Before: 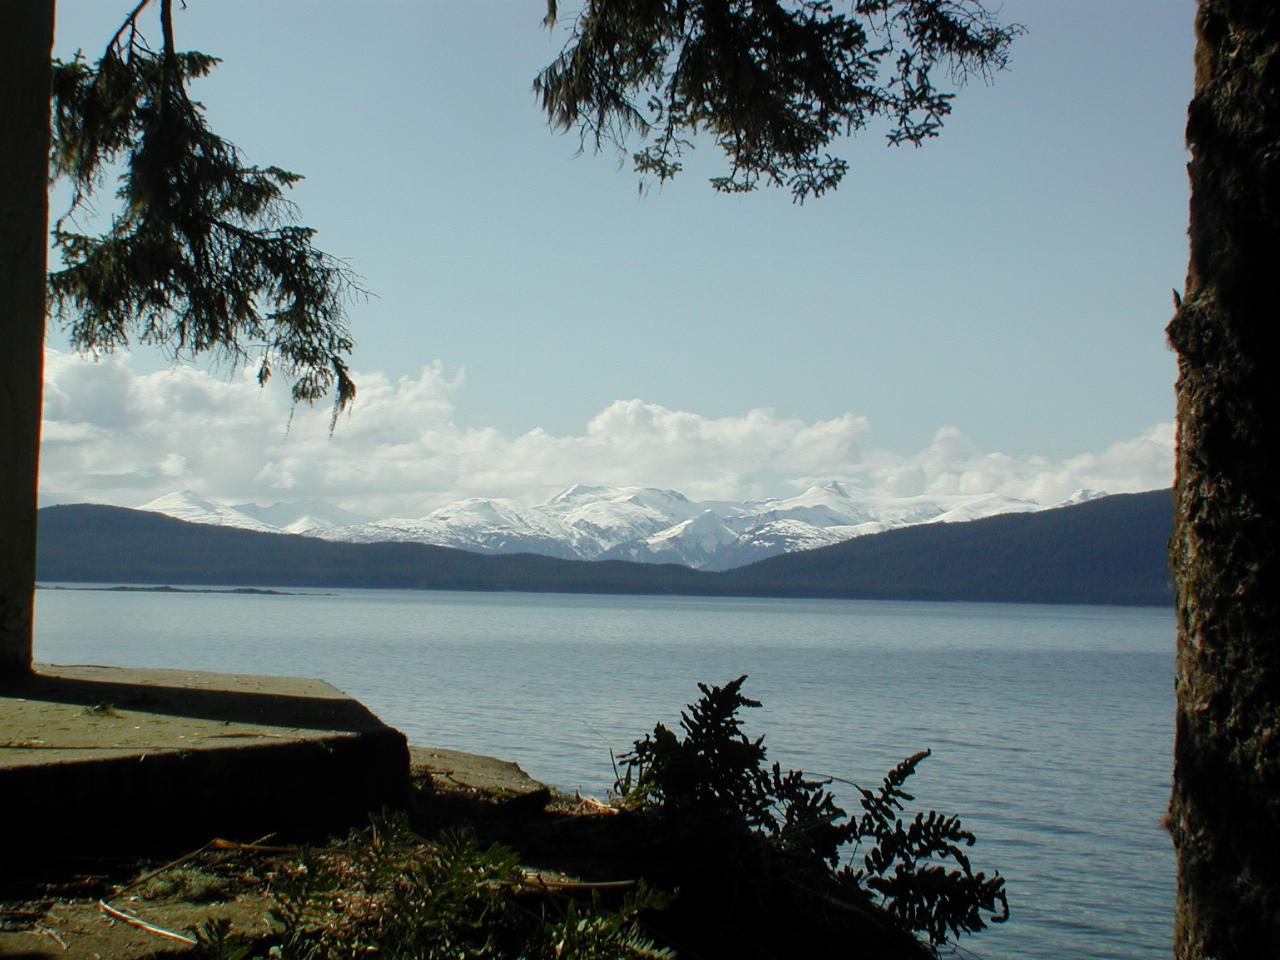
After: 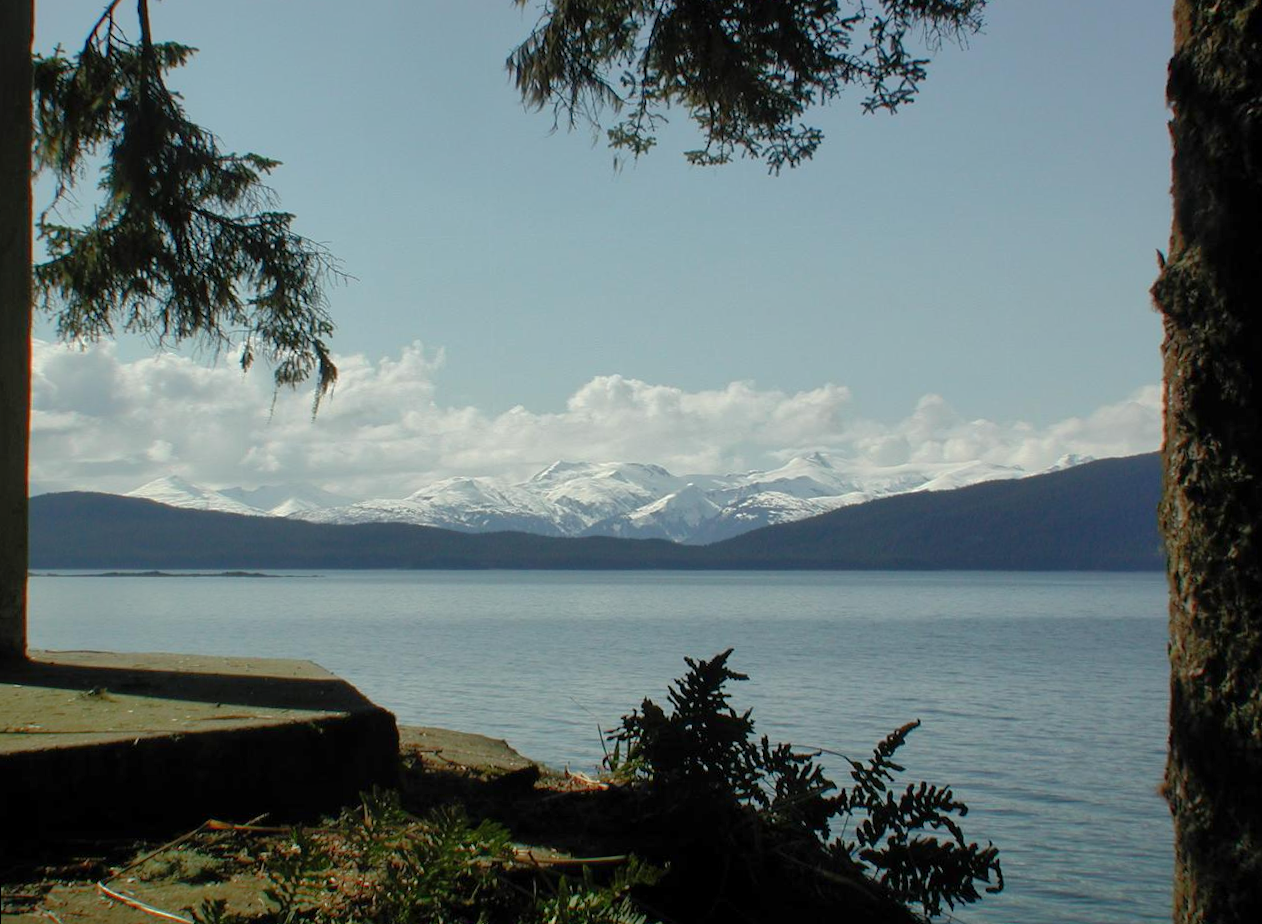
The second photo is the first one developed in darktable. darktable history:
rotate and perspective: rotation -1.32°, lens shift (horizontal) -0.031, crop left 0.015, crop right 0.985, crop top 0.047, crop bottom 0.982
shadows and highlights: on, module defaults
